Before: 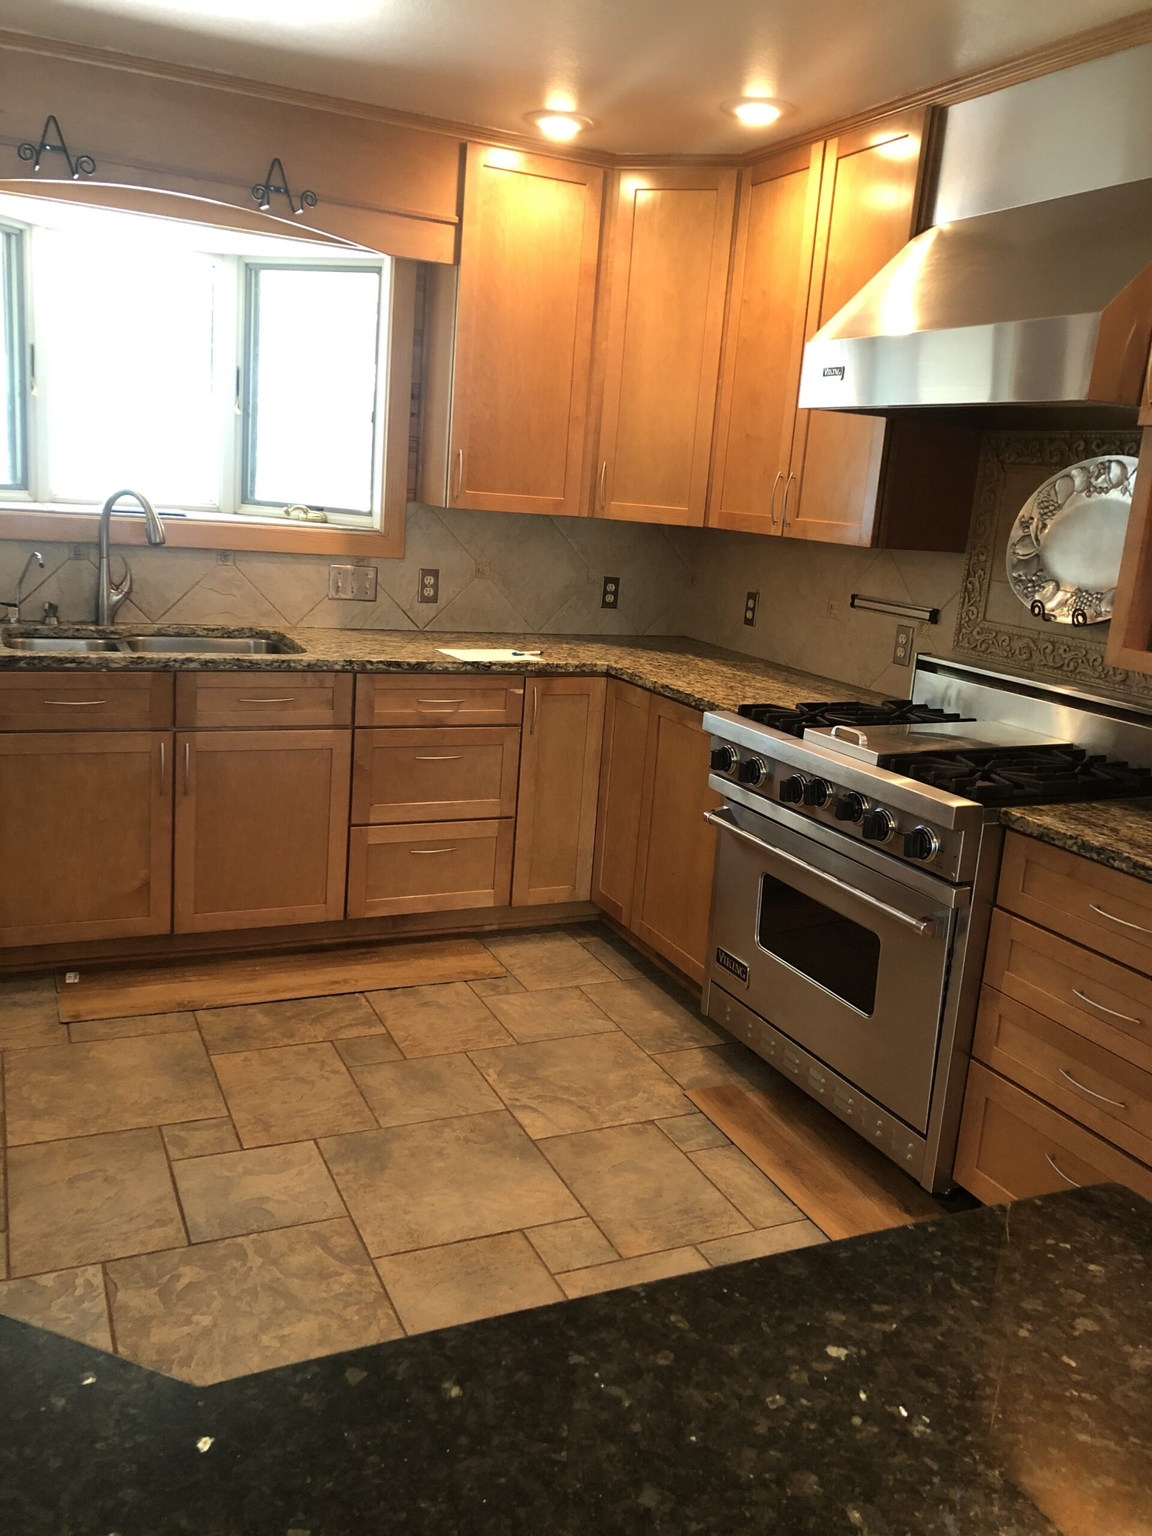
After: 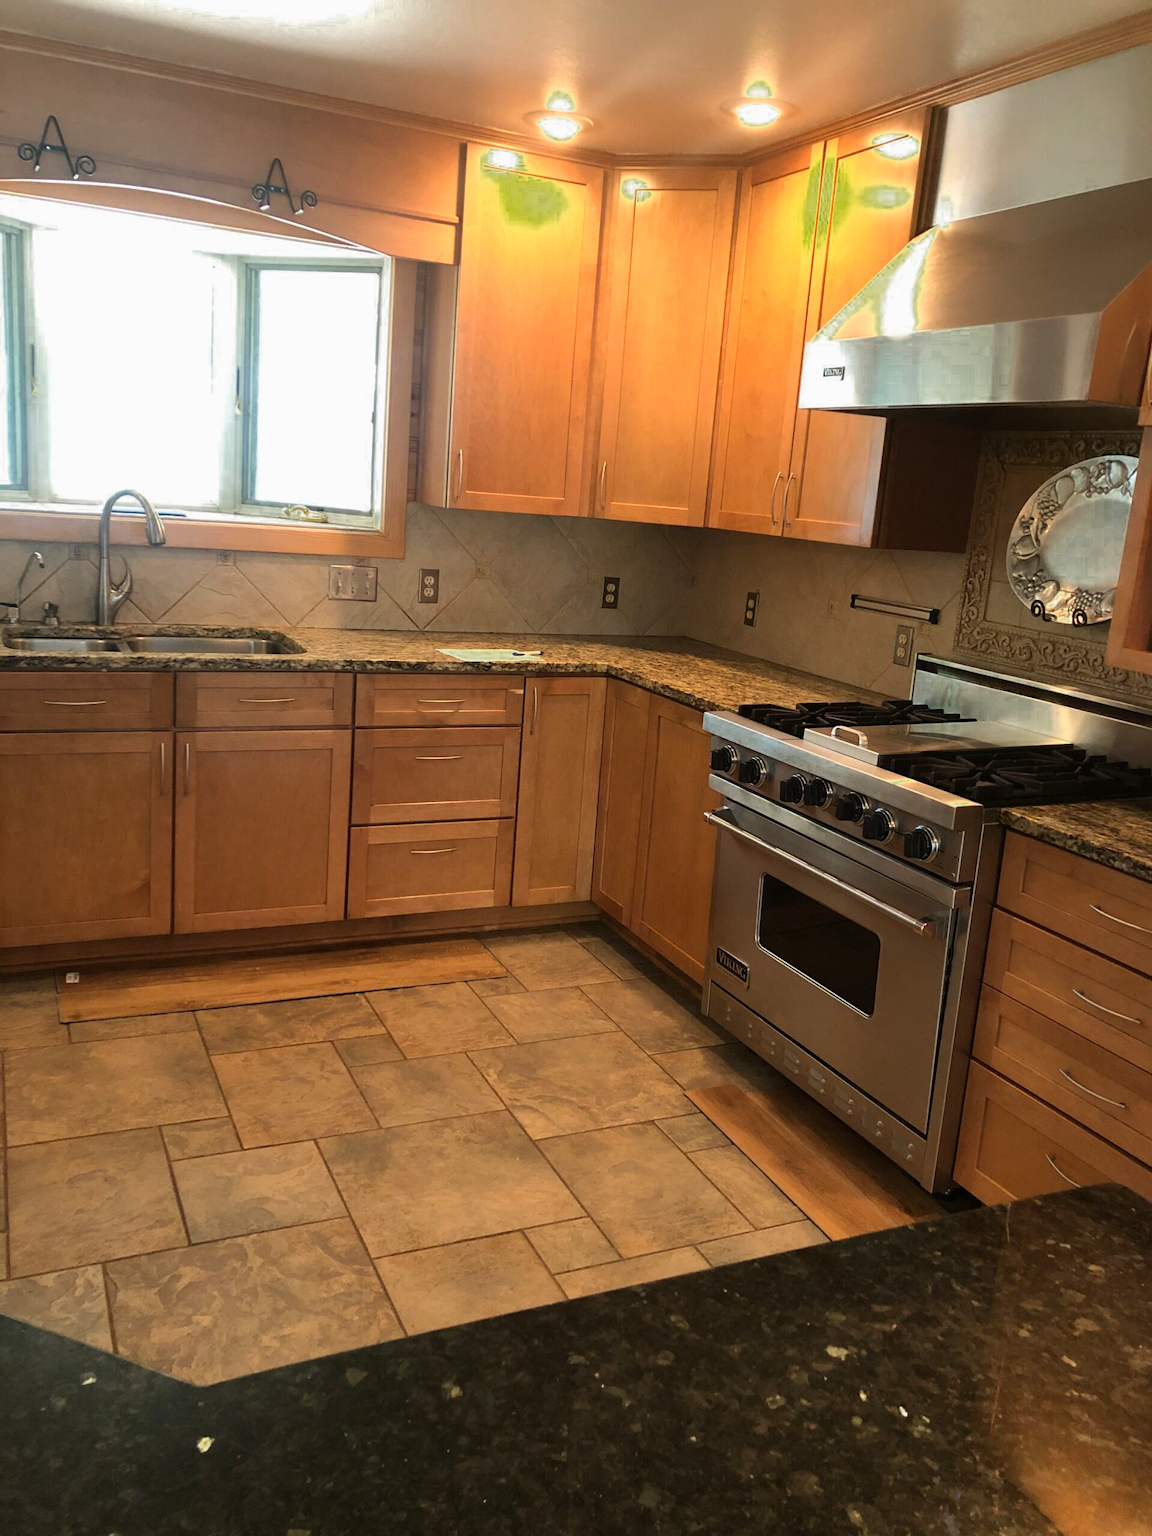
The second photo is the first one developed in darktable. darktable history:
color zones: curves: ch0 [(0.25, 0.5) (0.347, 0.092) (0.75, 0.5)]; ch1 [(0.25, 0.5) (0.33, 0.51) (0.75, 0.5)]
exposure: exposure -0.05 EV
